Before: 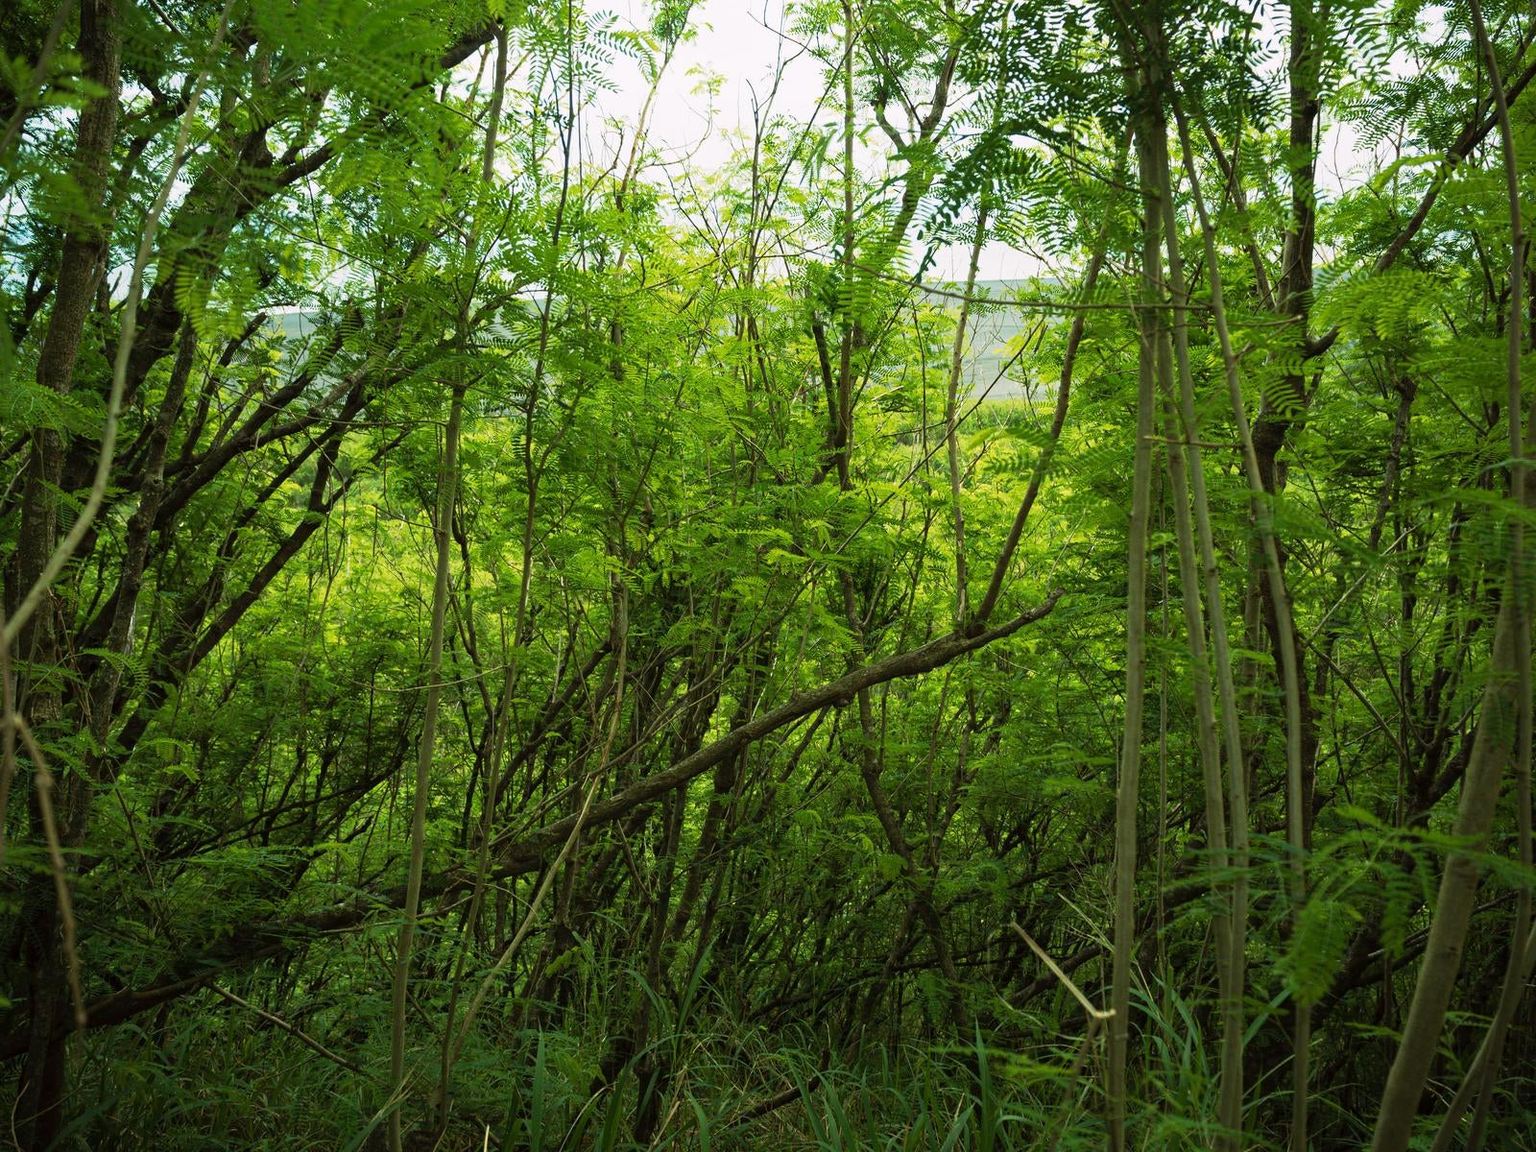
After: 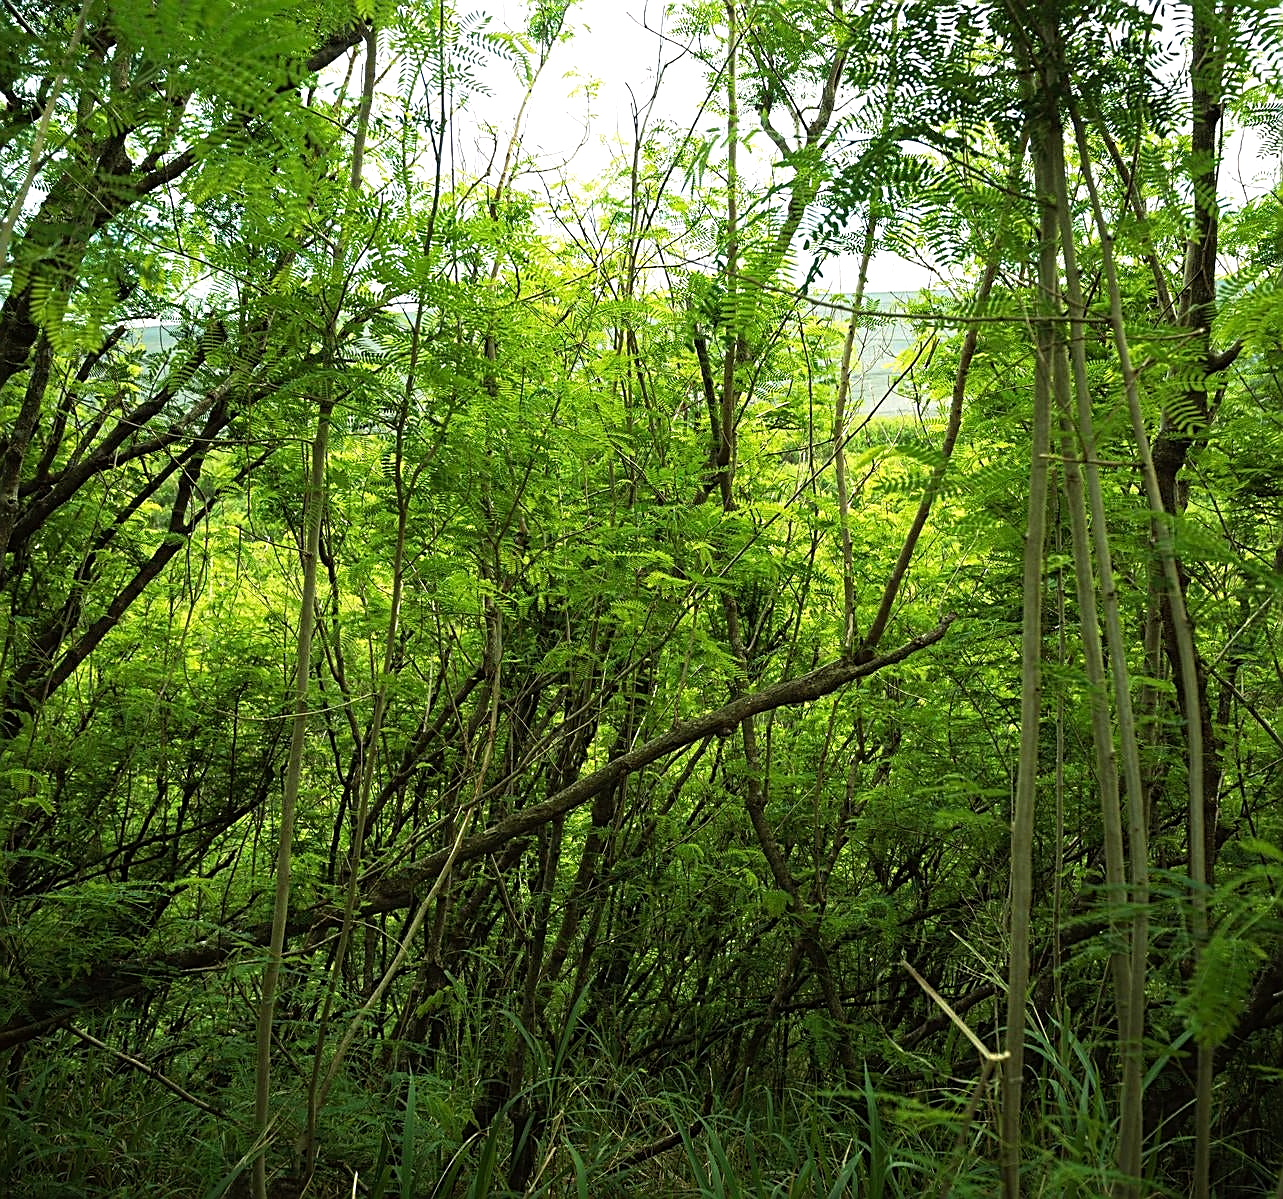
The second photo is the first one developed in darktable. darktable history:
sharpen: amount 0.733
tone equalizer: -8 EV -0.404 EV, -7 EV -0.373 EV, -6 EV -0.339 EV, -5 EV -0.22 EV, -3 EV 0.245 EV, -2 EV 0.333 EV, -1 EV 0.408 EV, +0 EV 0.446 EV
crop and rotate: left 9.543%, right 10.269%
